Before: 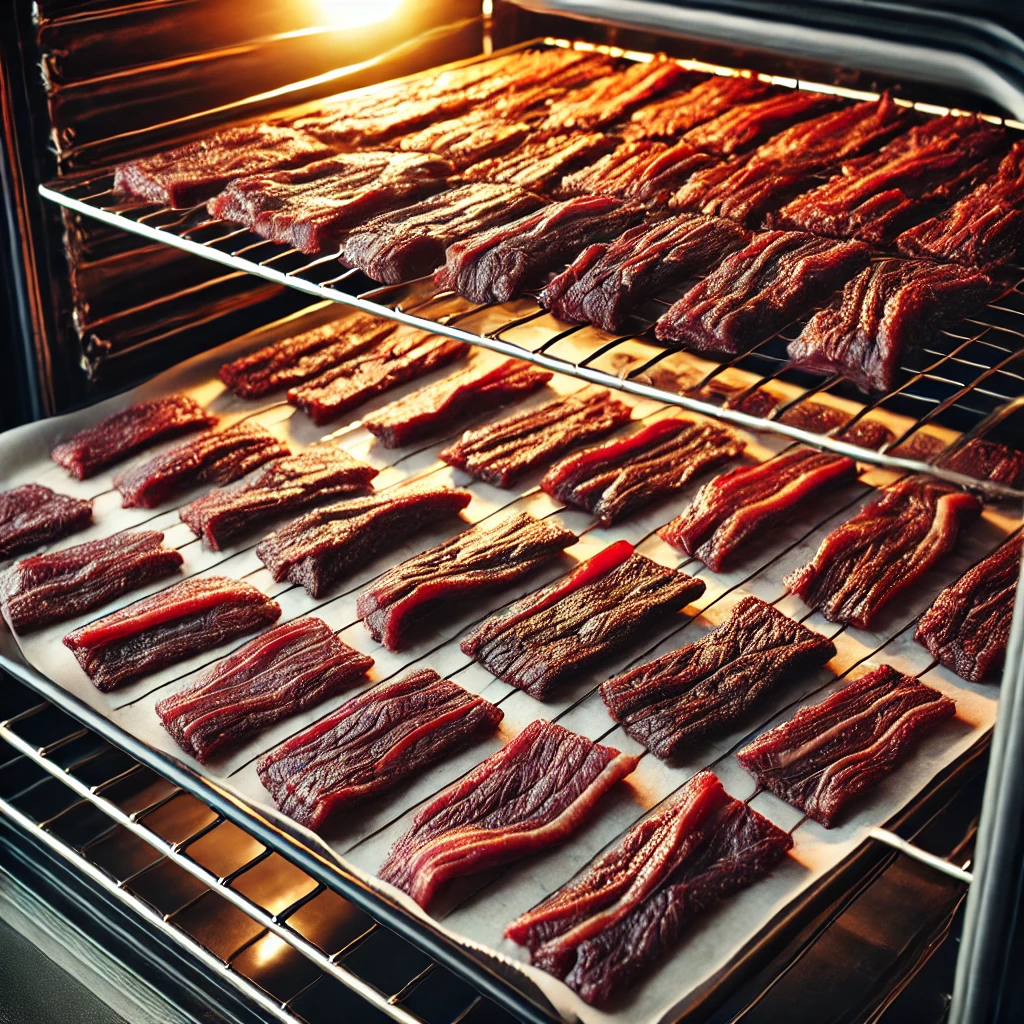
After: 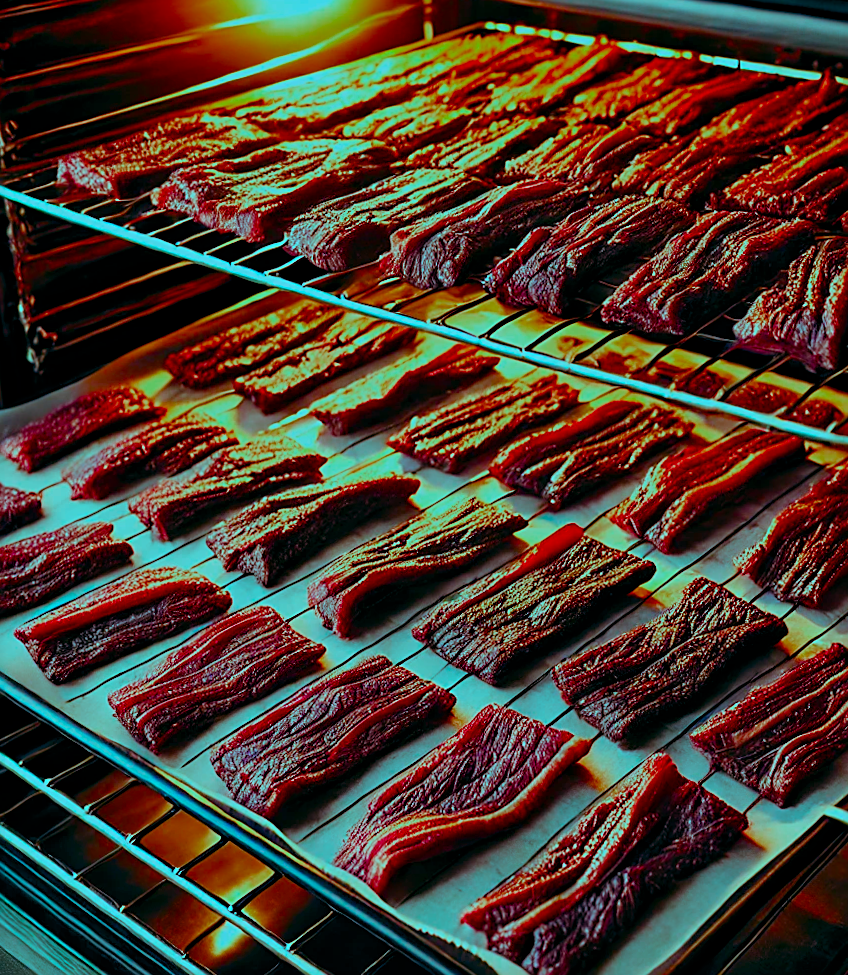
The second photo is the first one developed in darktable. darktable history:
sharpen: on, module defaults
crop and rotate: angle 1°, left 4.281%, top 0.642%, right 11.383%, bottom 2.486%
color zones: curves: ch0 [(0, 0.425) (0.143, 0.422) (0.286, 0.42) (0.429, 0.419) (0.571, 0.419) (0.714, 0.42) (0.857, 0.422) (1, 0.425)]; ch1 [(0, 0.666) (0.143, 0.669) (0.286, 0.671) (0.429, 0.67) (0.571, 0.67) (0.714, 0.67) (0.857, 0.67) (1, 0.666)]
color balance rgb: shadows lift › luminance -7.7%, shadows lift › chroma 2.13%, shadows lift › hue 165.27°, power › luminance -7.77%, power › chroma 1.34%, power › hue 330.55°, highlights gain › luminance -33.33%, highlights gain › chroma 5.68%, highlights gain › hue 217.2°, global offset › luminance -0.33%, global offset › chroma 0.11%, global offset › hue 165.27°, perceptual saturation grading › global saturation 27.72%, perceptual saturation grading › highlights -25%, perceptual saturation grading › mid-tones 25%, perceptual saturation grading › shadows 50%
